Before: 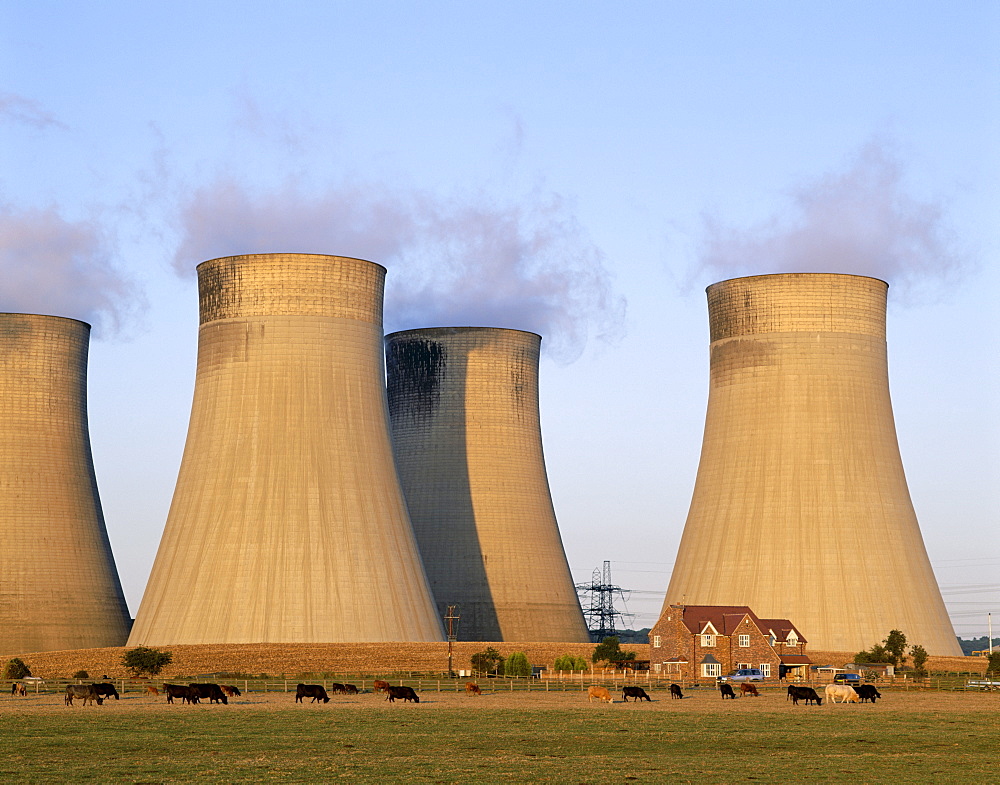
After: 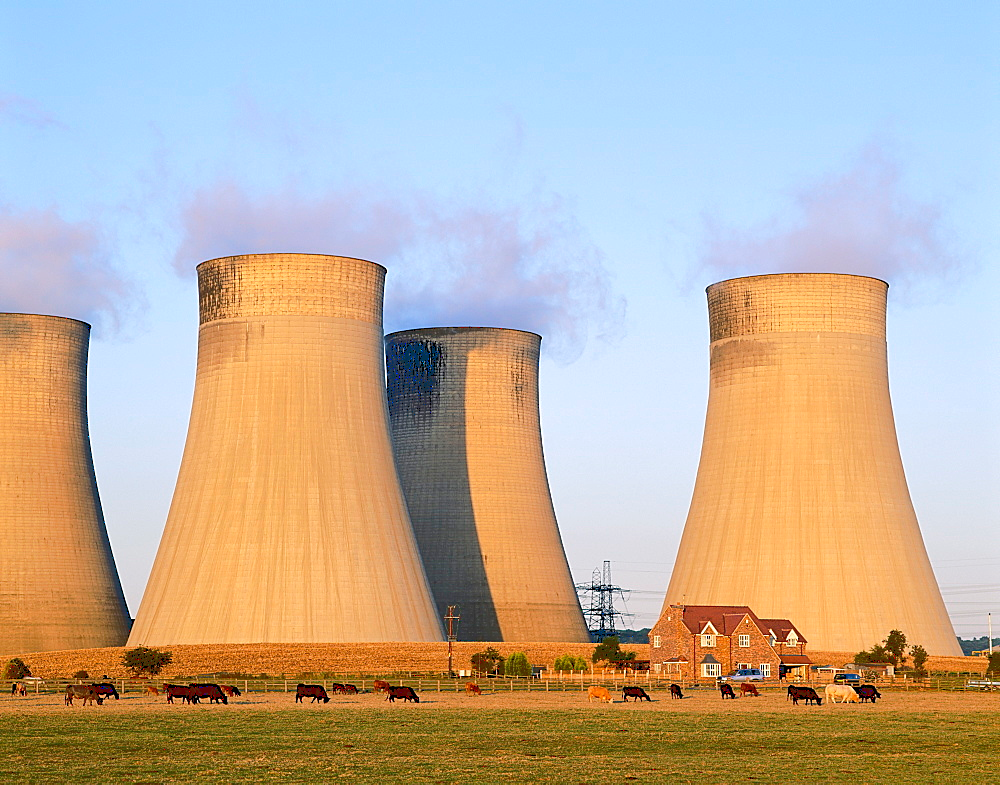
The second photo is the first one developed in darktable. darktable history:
sharpen: radius 1.513, amount 0.361, threshold 1.483
base curve: curves: ch0 [(0, 0.024) (0.055, 0.065) (0.121, 0.166) (0.236, 0.319) (0.693, 0.726) (1, 1)]
